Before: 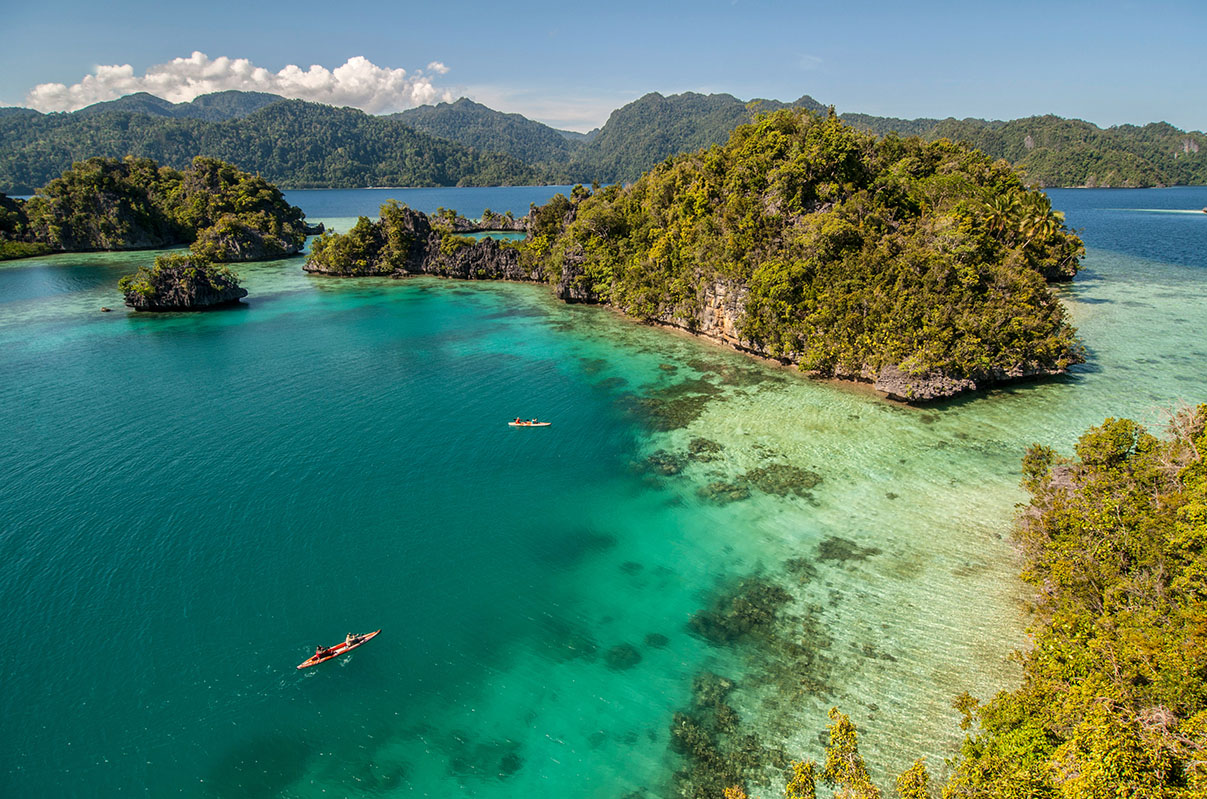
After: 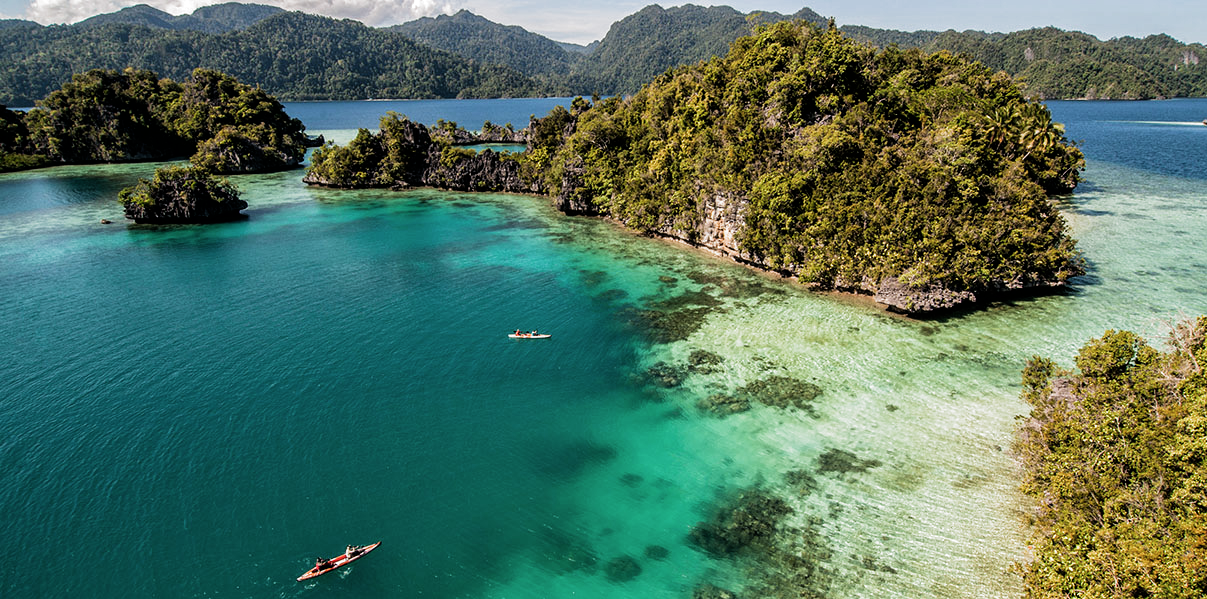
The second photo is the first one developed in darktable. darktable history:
crop: top 11.038%, bottom 13.962%
white balance: red 1.004, blue 1.024
filmic rgb: black relative exposure -8.2 EV, white relative exposure 2.2 EV, threshold 3 EV, hardness 7.11, latitude 75%, contrast 1.325, highlights saturation mix -2%, shadows ↔ highlights balance 30%, preserve chrominance RGB euclidean norm, color science v5 (2021), contrast in shadows safe, contrast in highlights safe, enable highlight reconstruction true
